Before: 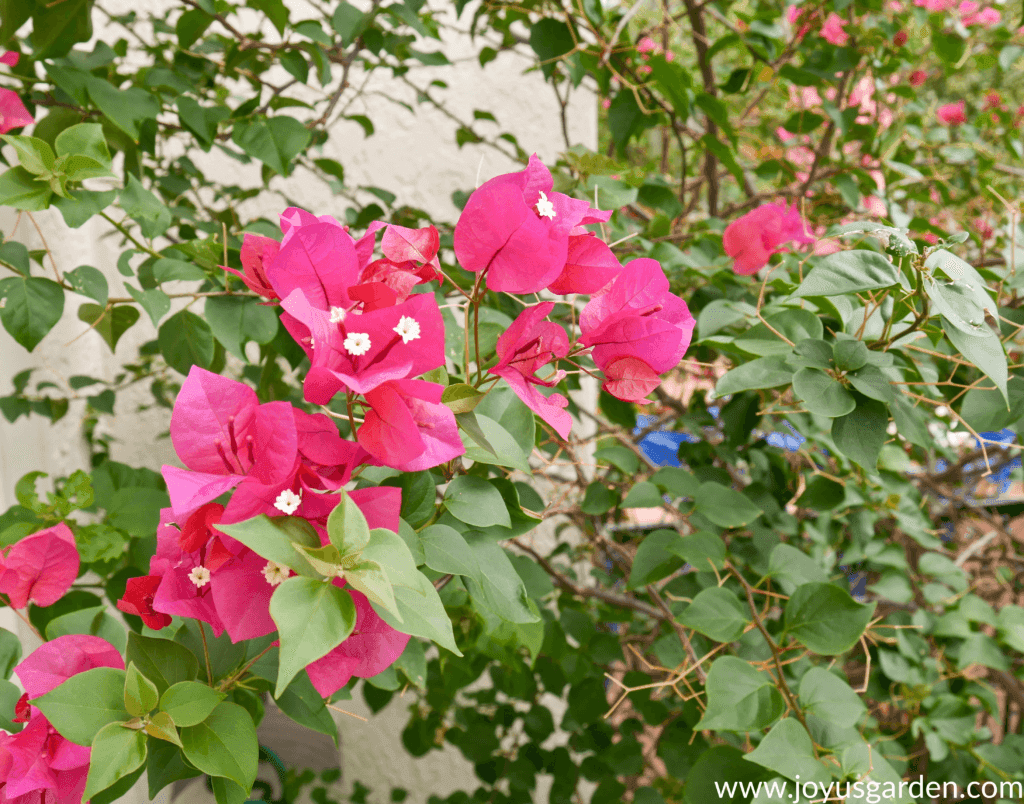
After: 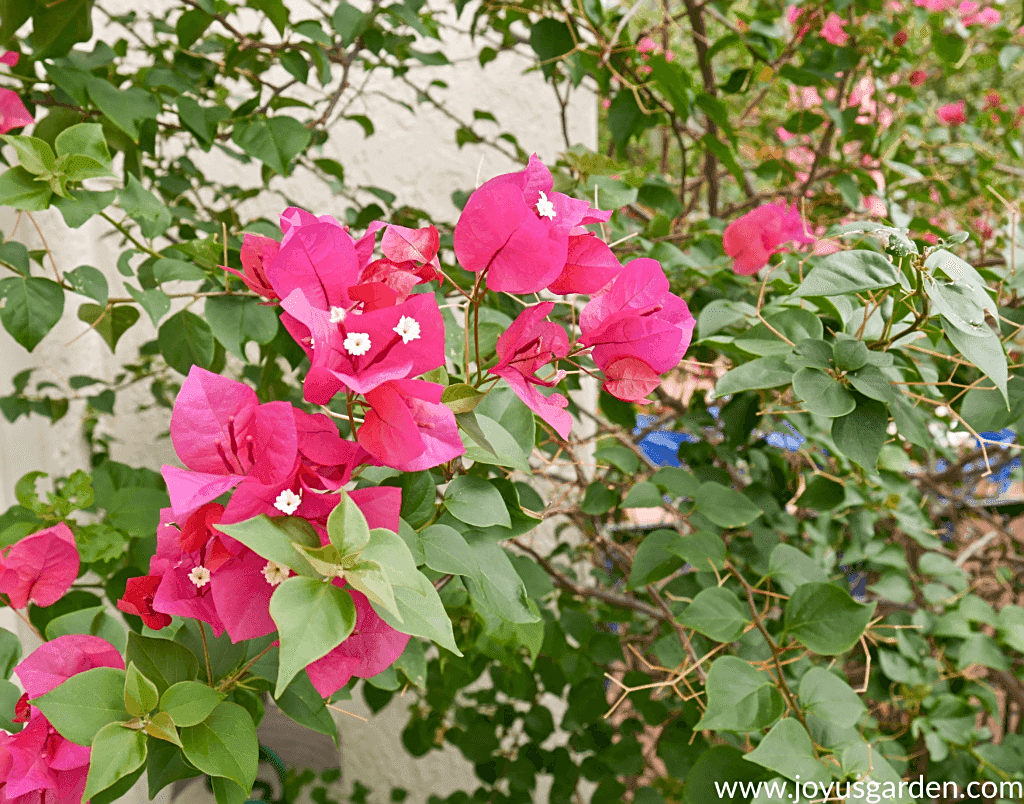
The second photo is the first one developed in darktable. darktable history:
color correction: highlights a* 0.003, highlights b* -0.283
sharpen: on, module defaults
